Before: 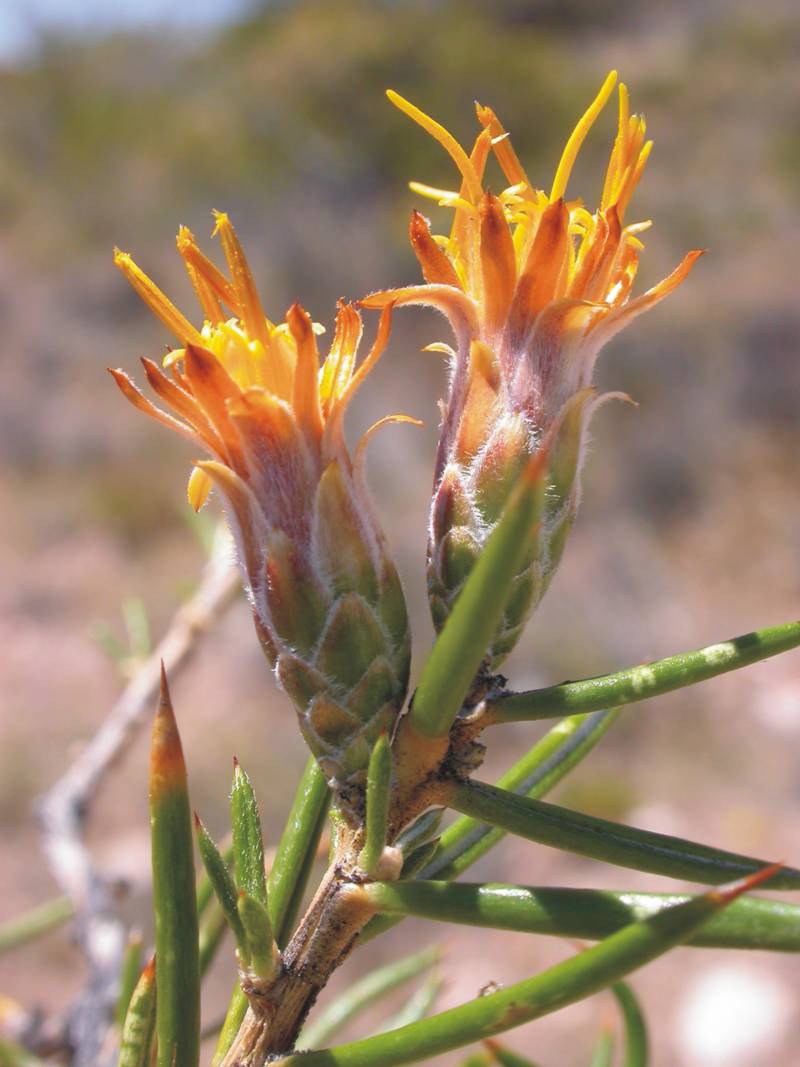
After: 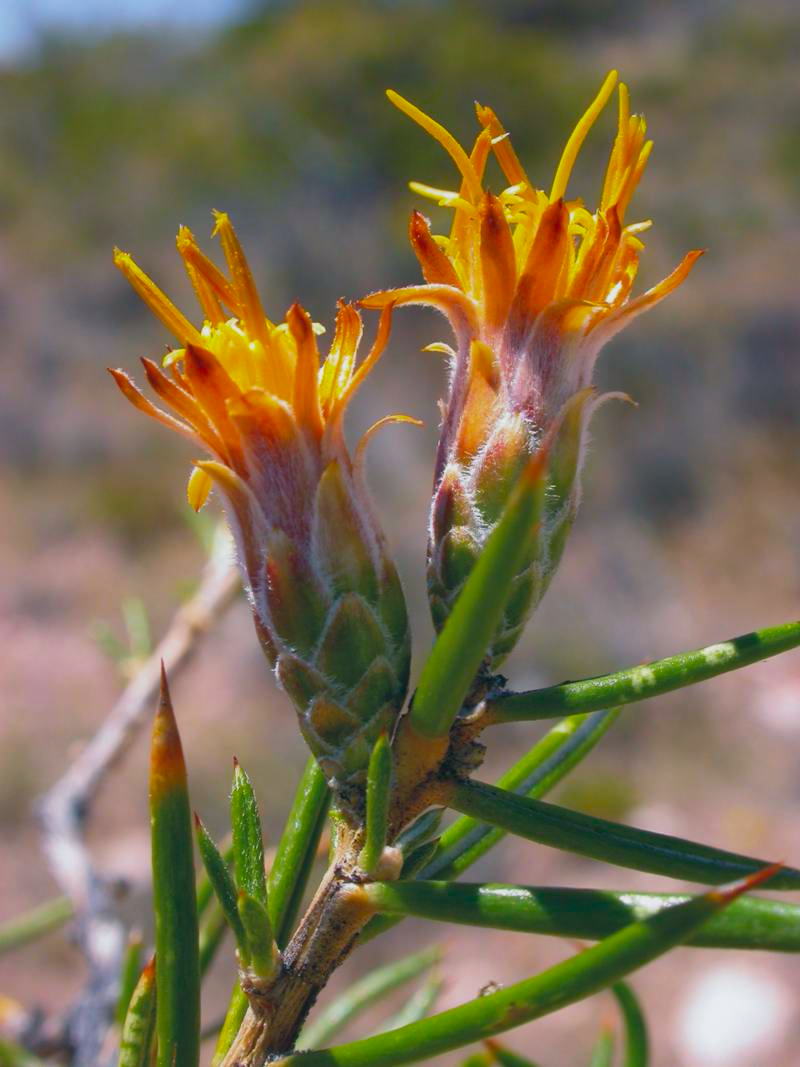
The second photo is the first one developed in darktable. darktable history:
tone equalizer: -8 EV 0.229 EV, -7 EV 0.418 EV, -6 EV 0.441 EV, -5 EV 0.259 EV, -3 EV -0.271 EV, -2 EV -0.392 EV, -1 EV -0.409 EV, +0 EV -0.228 EV
color balance rgb: shadows lift › chroma 2.041%, shadows lift › hue 247.01°, power › luminance -7.706%, power › chroma 1.114%, power › hue 217.27°, perceptual saturation grading › global saturation 30.958%
contrast brightness saturation: contrast 0.04, saturation 0.162
